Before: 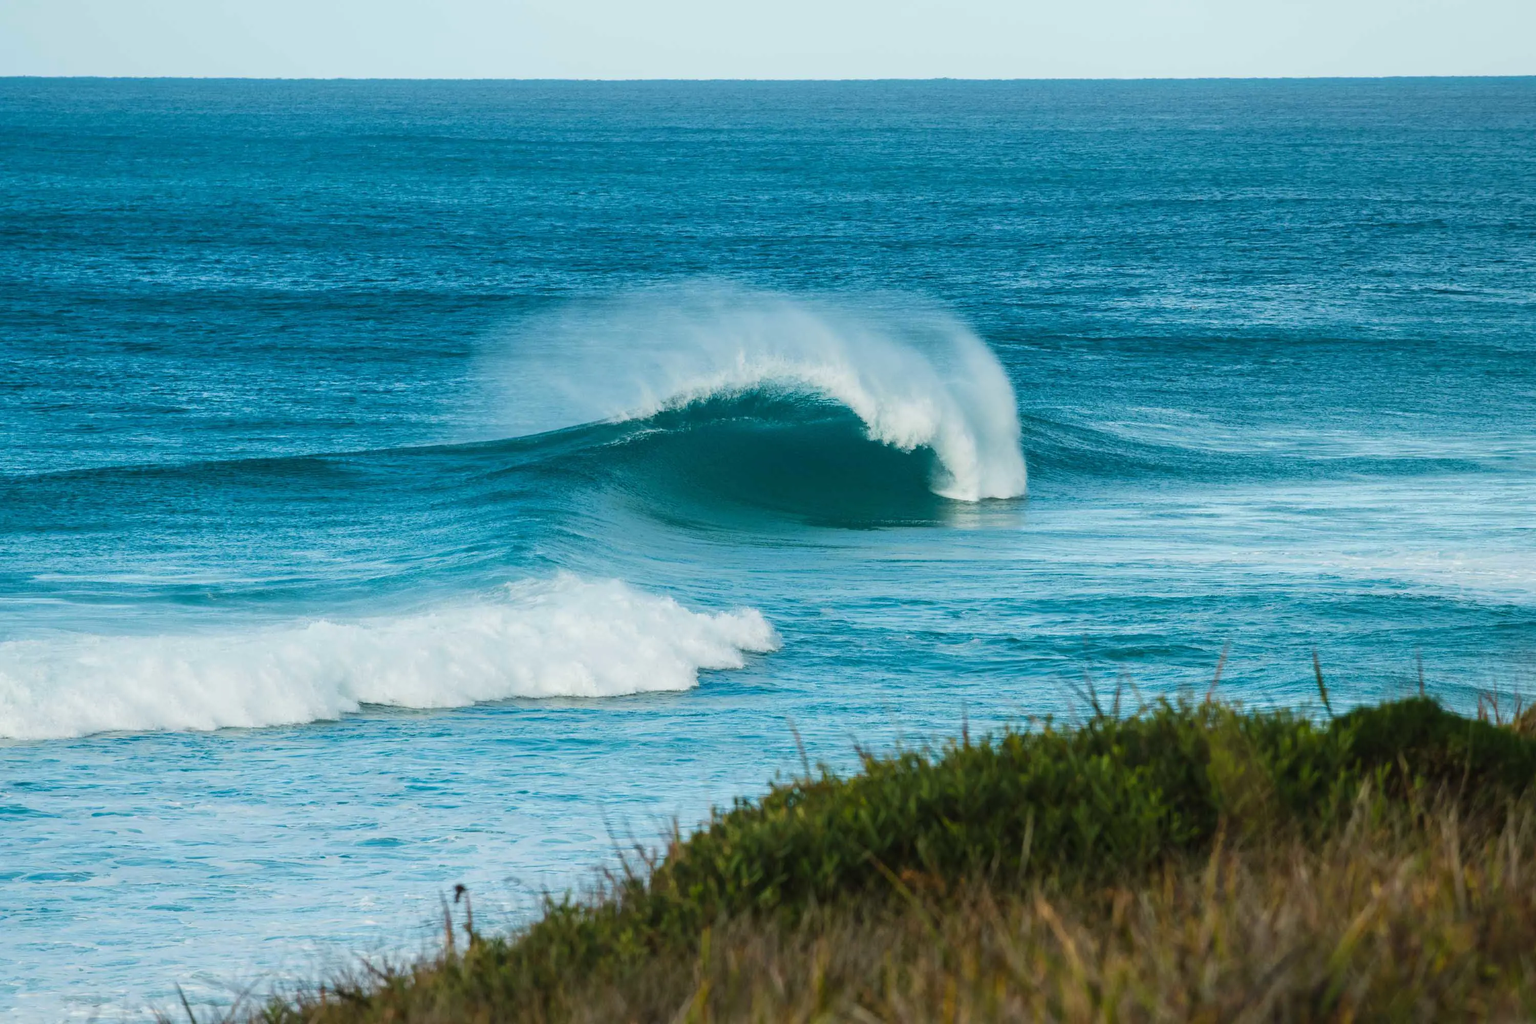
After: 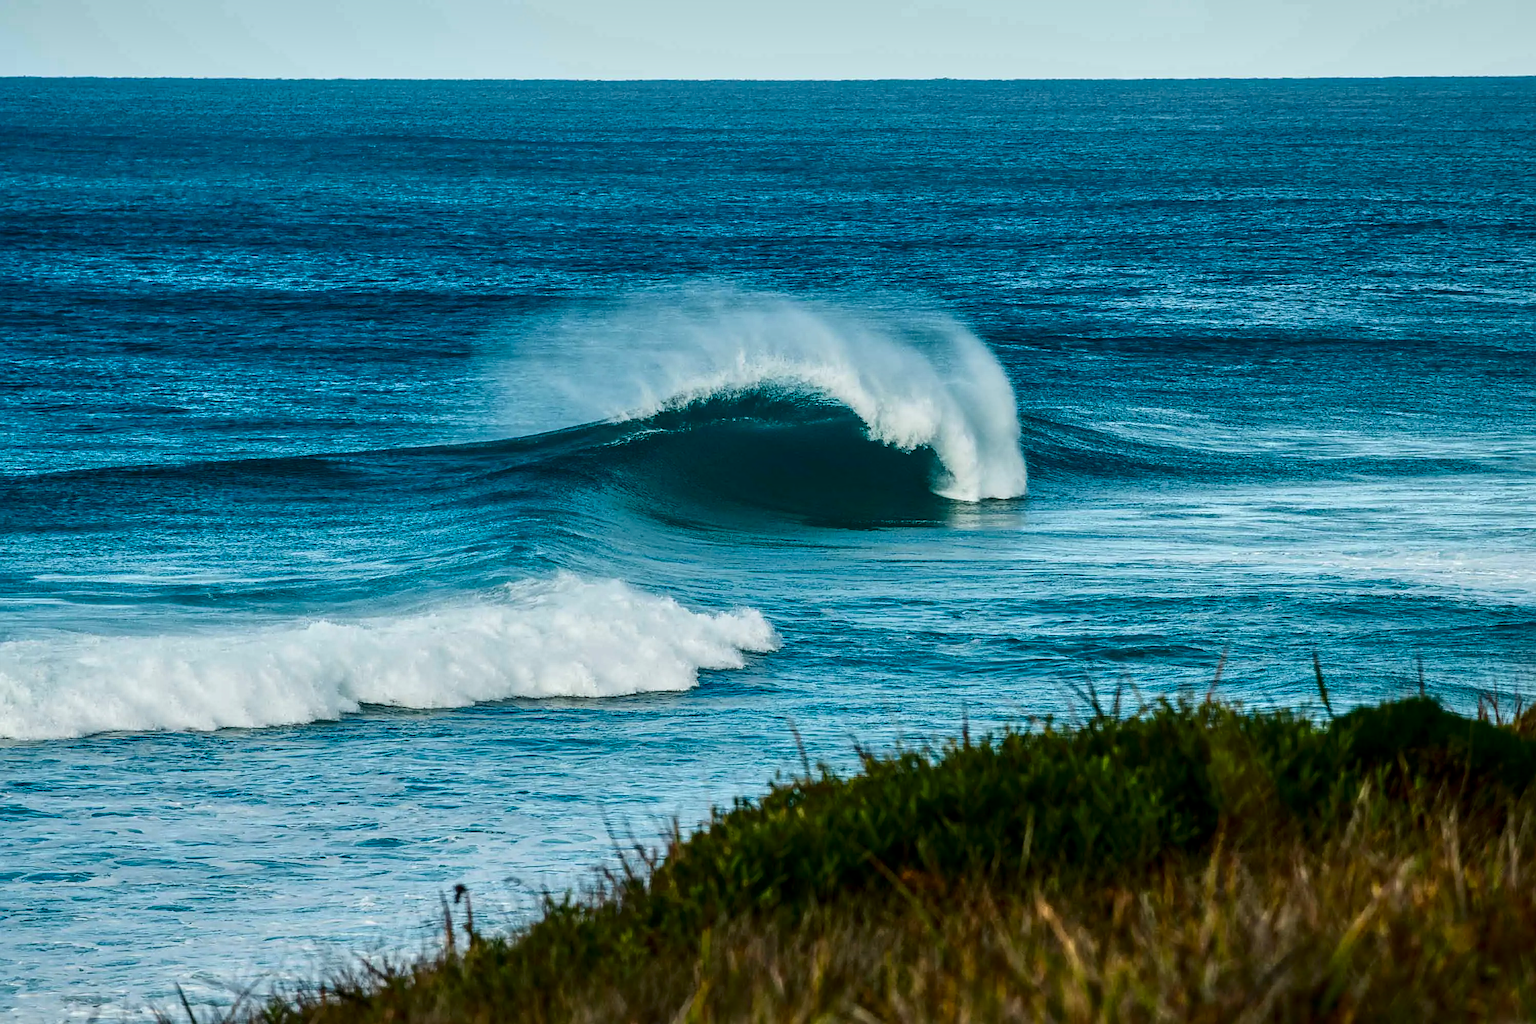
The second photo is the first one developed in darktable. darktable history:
local contrast: on, module defaults
contrast brightness saturation: contrast 0.192, brightness -0.232, saturation 0.112
sharpen: on, module defaults
shadows and highlights: shadows 40.26, highlights -54.31, low approximation 0.01, soften with gaussian
